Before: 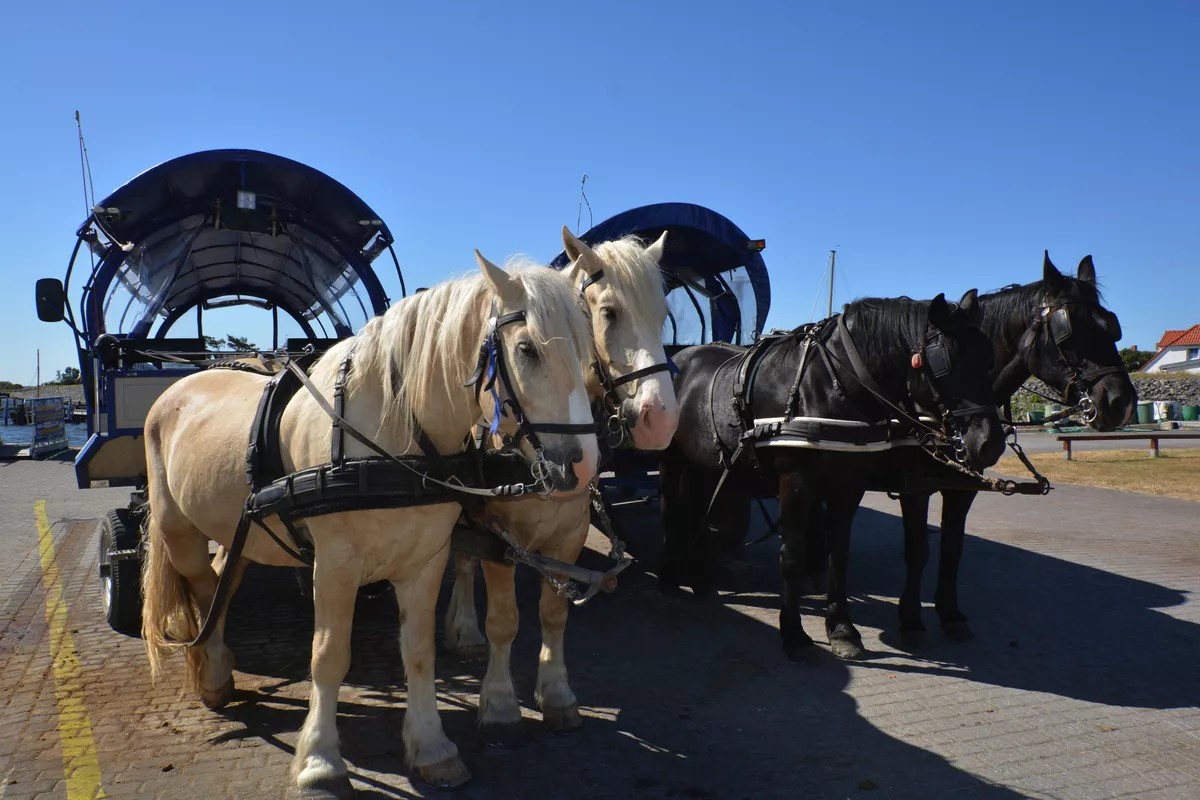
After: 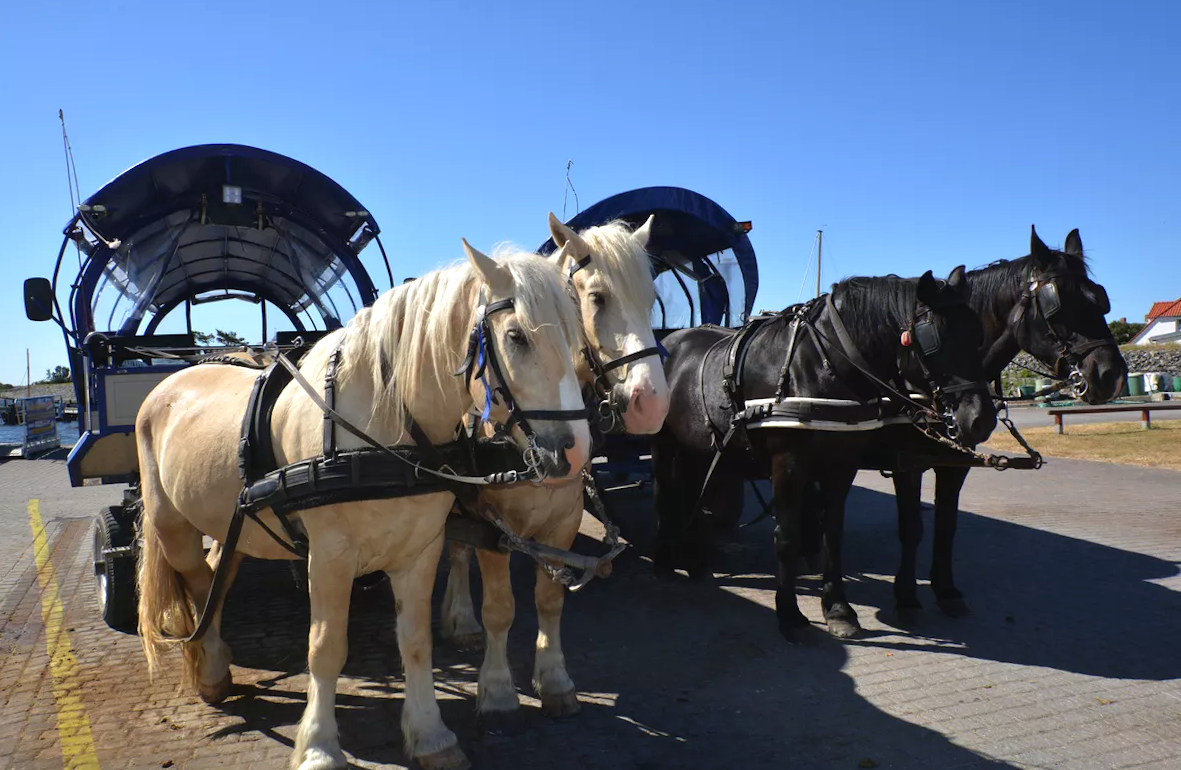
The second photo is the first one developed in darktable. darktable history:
rotate and perspective: rotation -1.42°, crop left 0.016, crop right 0.984, crop top 0.035, crop bottom 0.965
exposure: exposure 0.376 EV, compensate highlight preservation false
